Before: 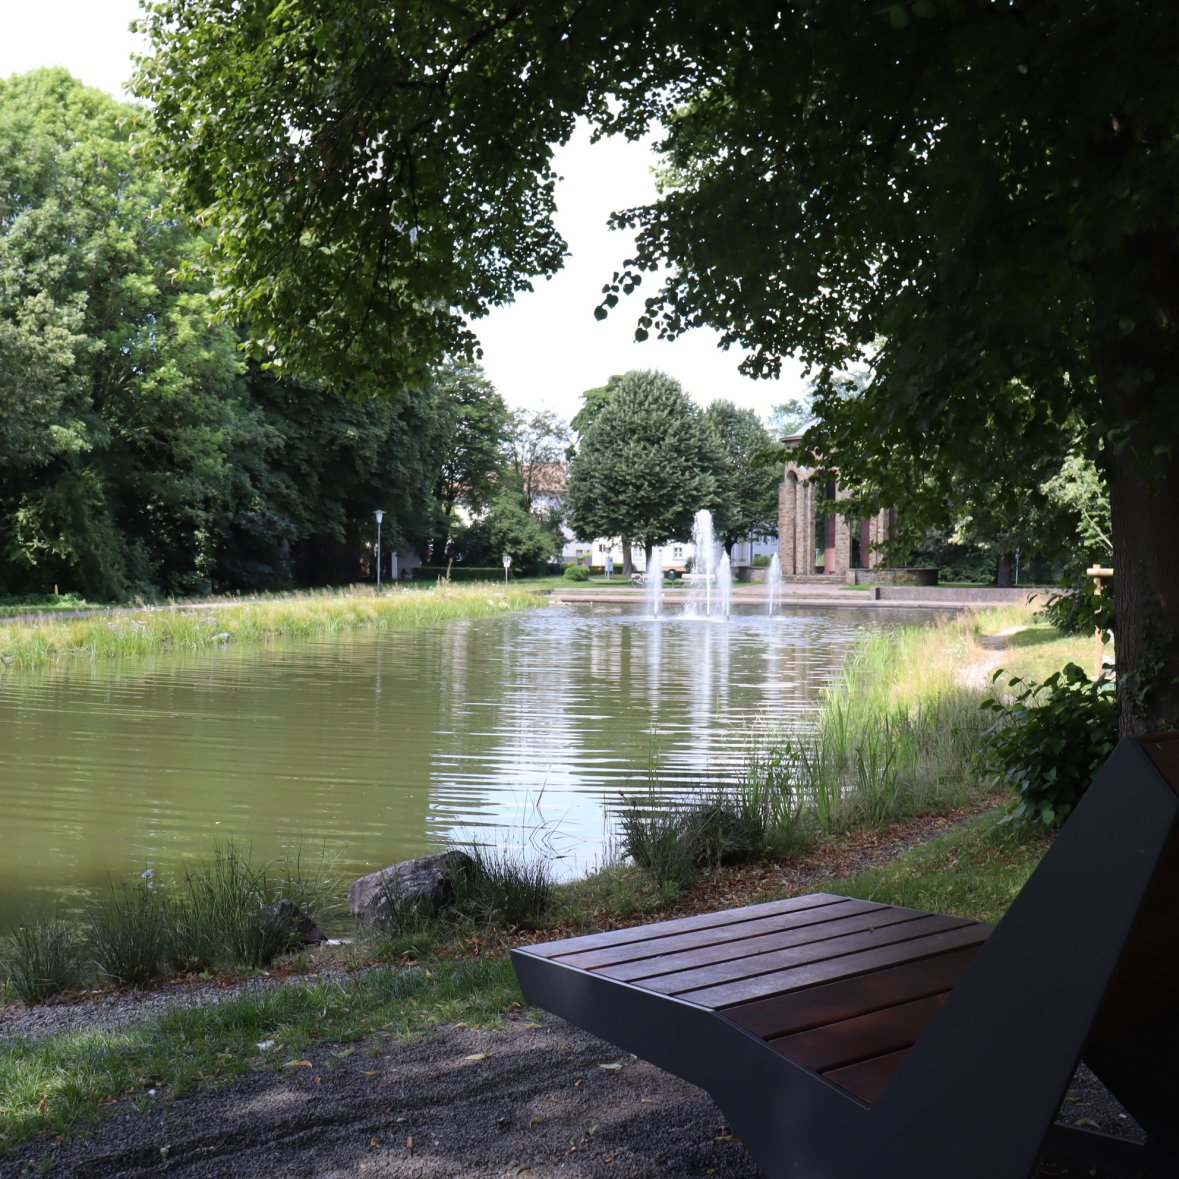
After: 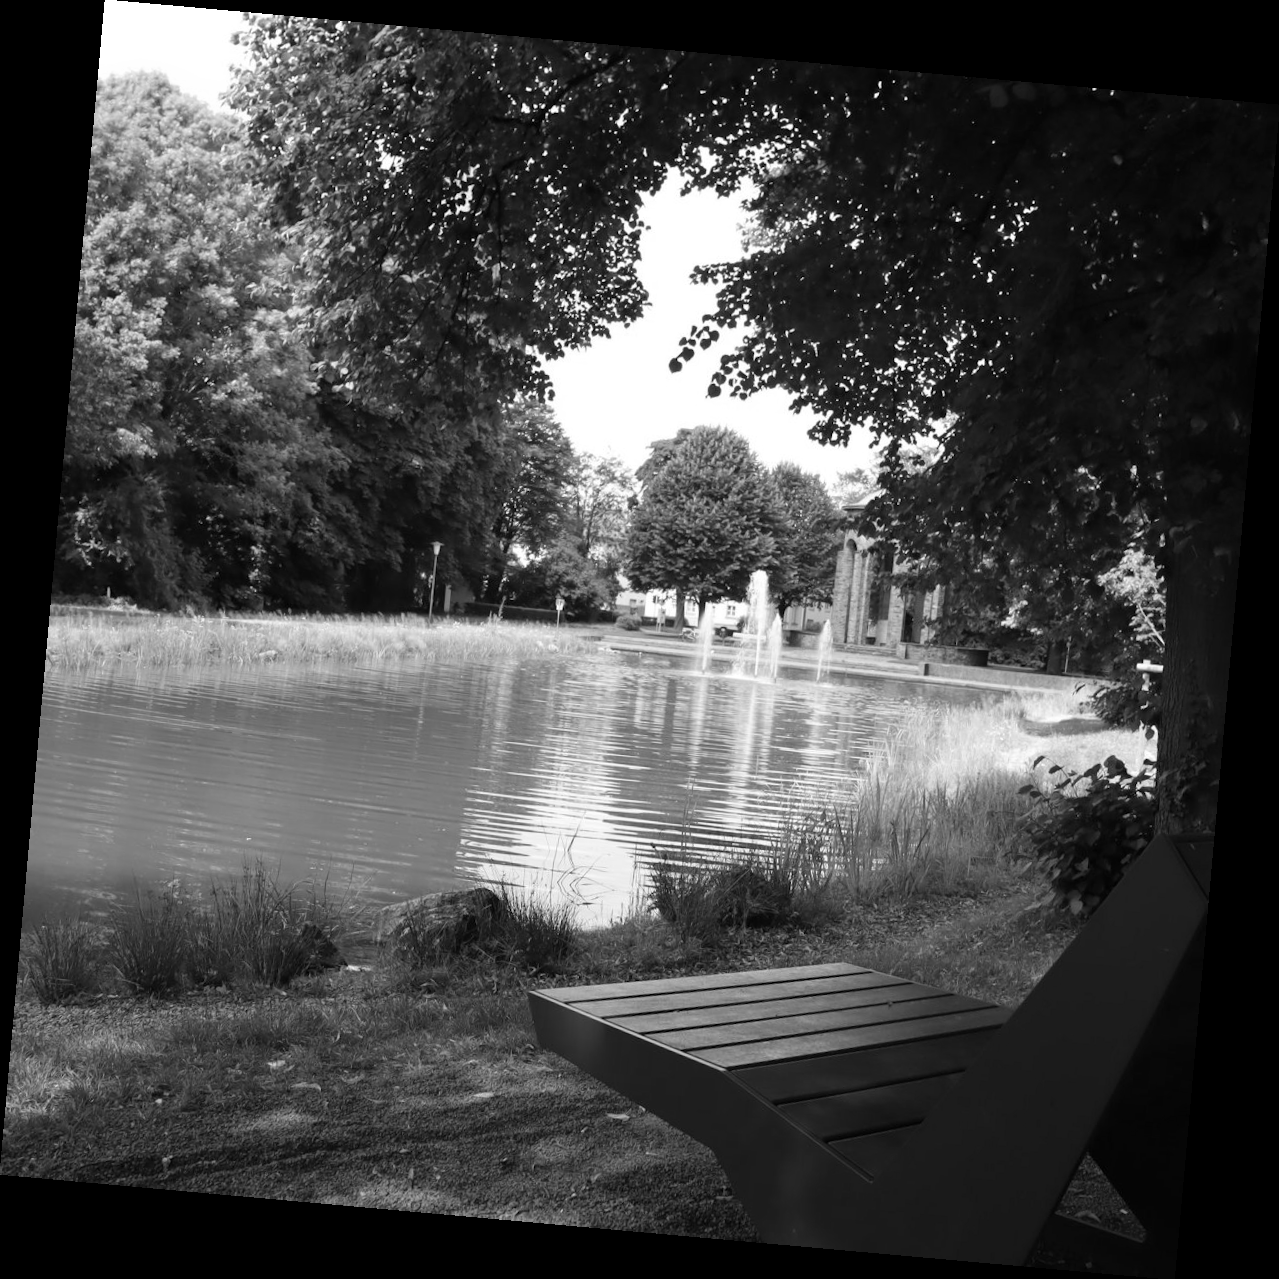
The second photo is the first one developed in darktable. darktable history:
monochrome: on, module defaults
rotate and perspective: rotation 5.12°, automatic cropping off
